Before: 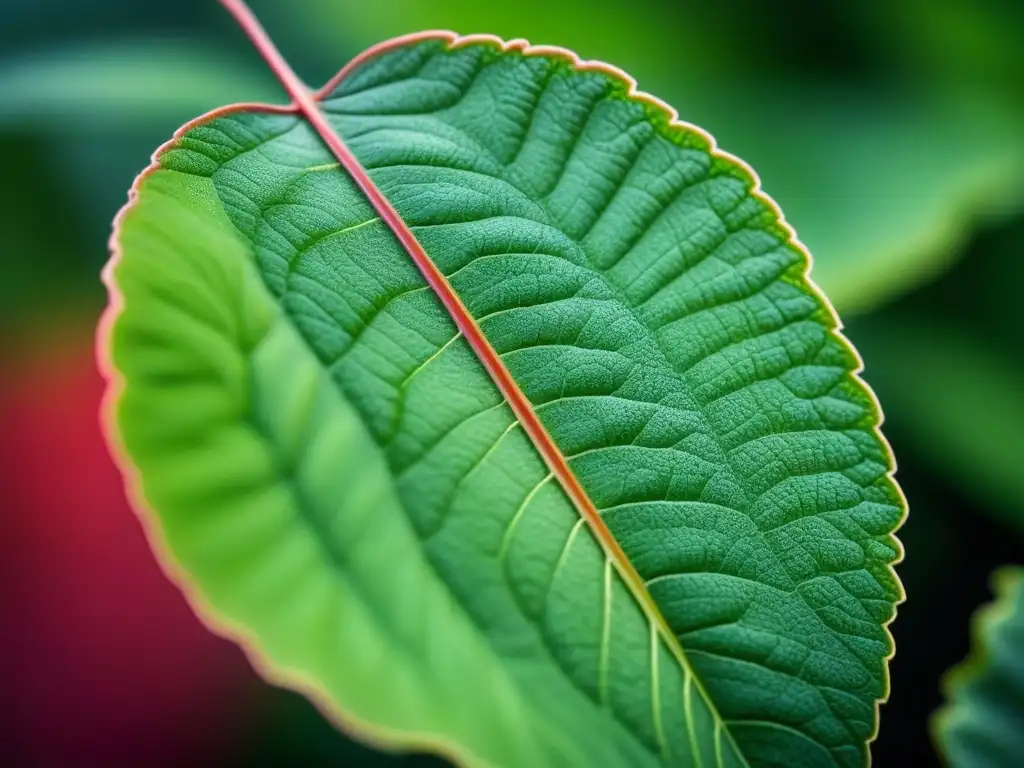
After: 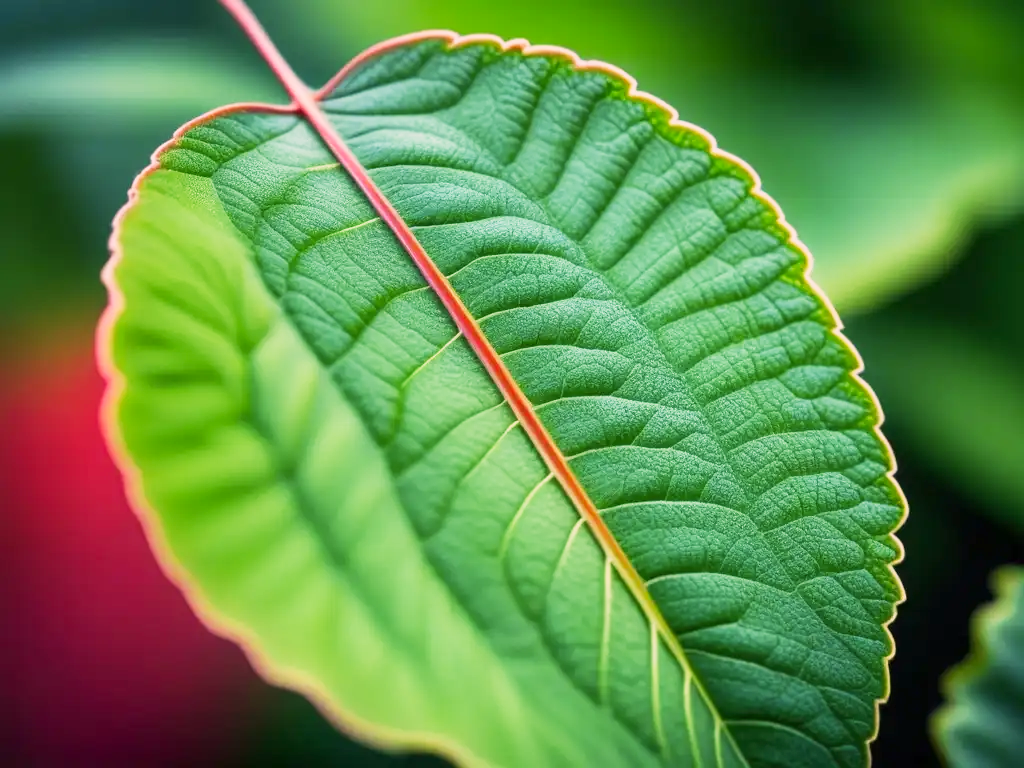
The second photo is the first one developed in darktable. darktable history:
base curve: curves: ch0 [(0, 0) (0.088, 0.125) (0.176, 0.251) (0.354, 0.501) (0.613, 0.749) (1, 0.877)], preserve colors none
color correction: highlights a* 7.34, highlights b* 4.37
